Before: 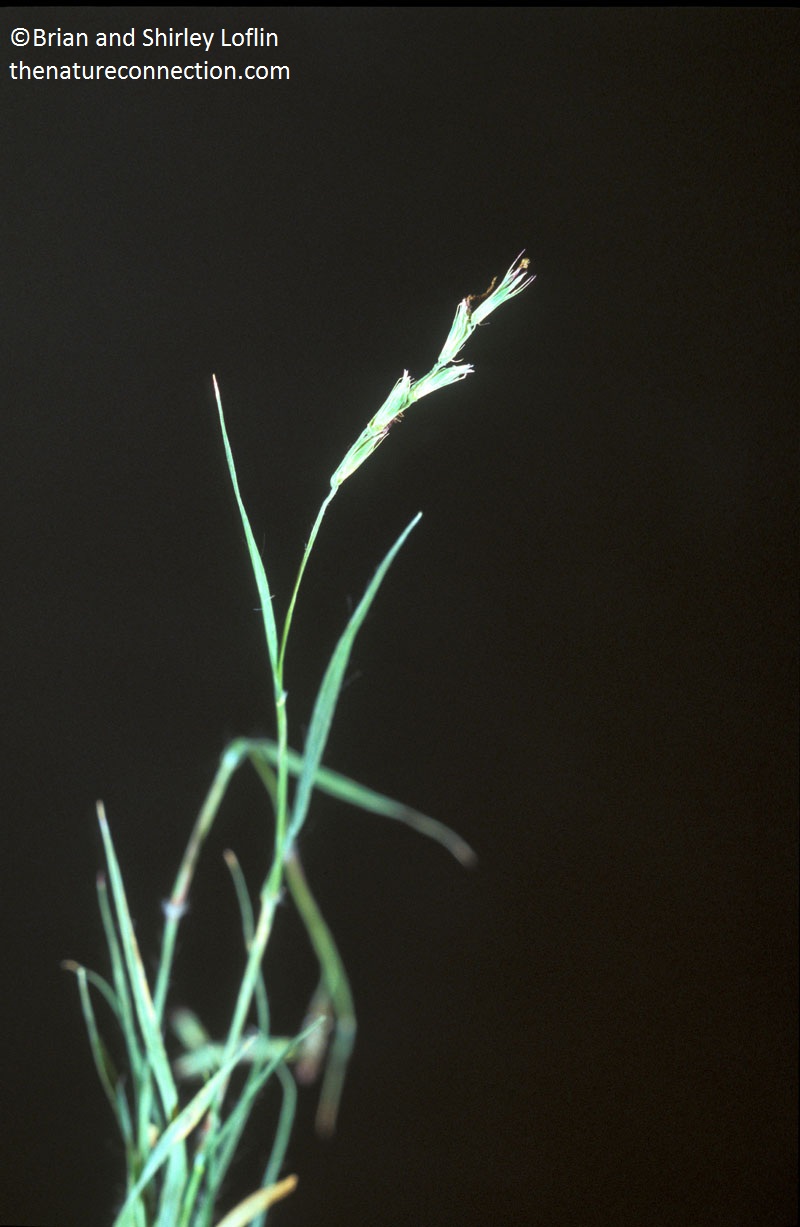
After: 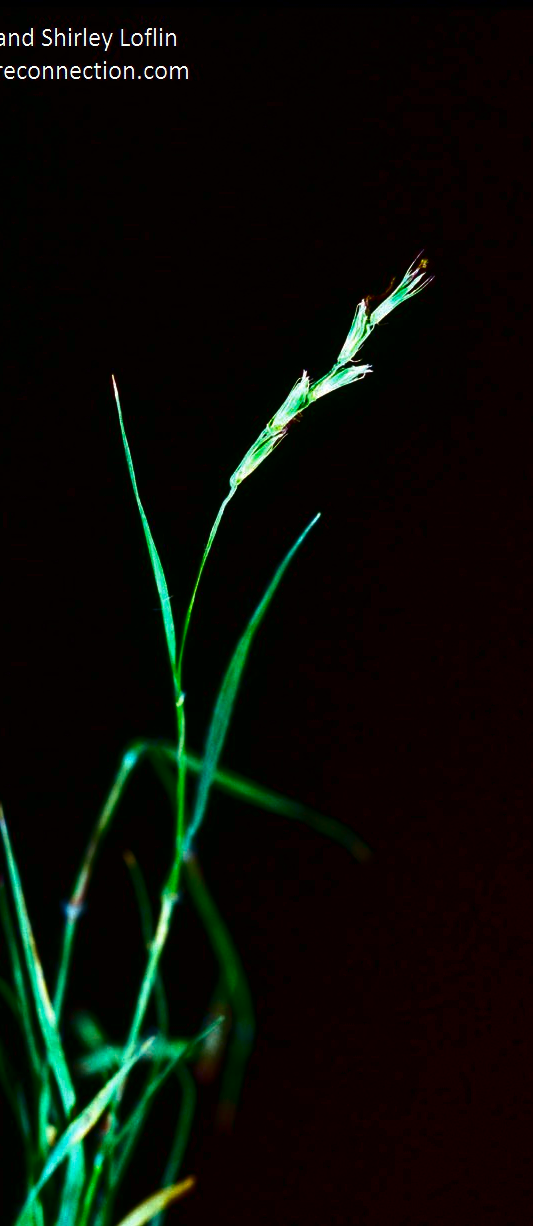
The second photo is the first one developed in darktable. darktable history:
crop and rotate: left 12.673%, right 20.66%
contrast brightness saturation: brightness -1, saturation 1
